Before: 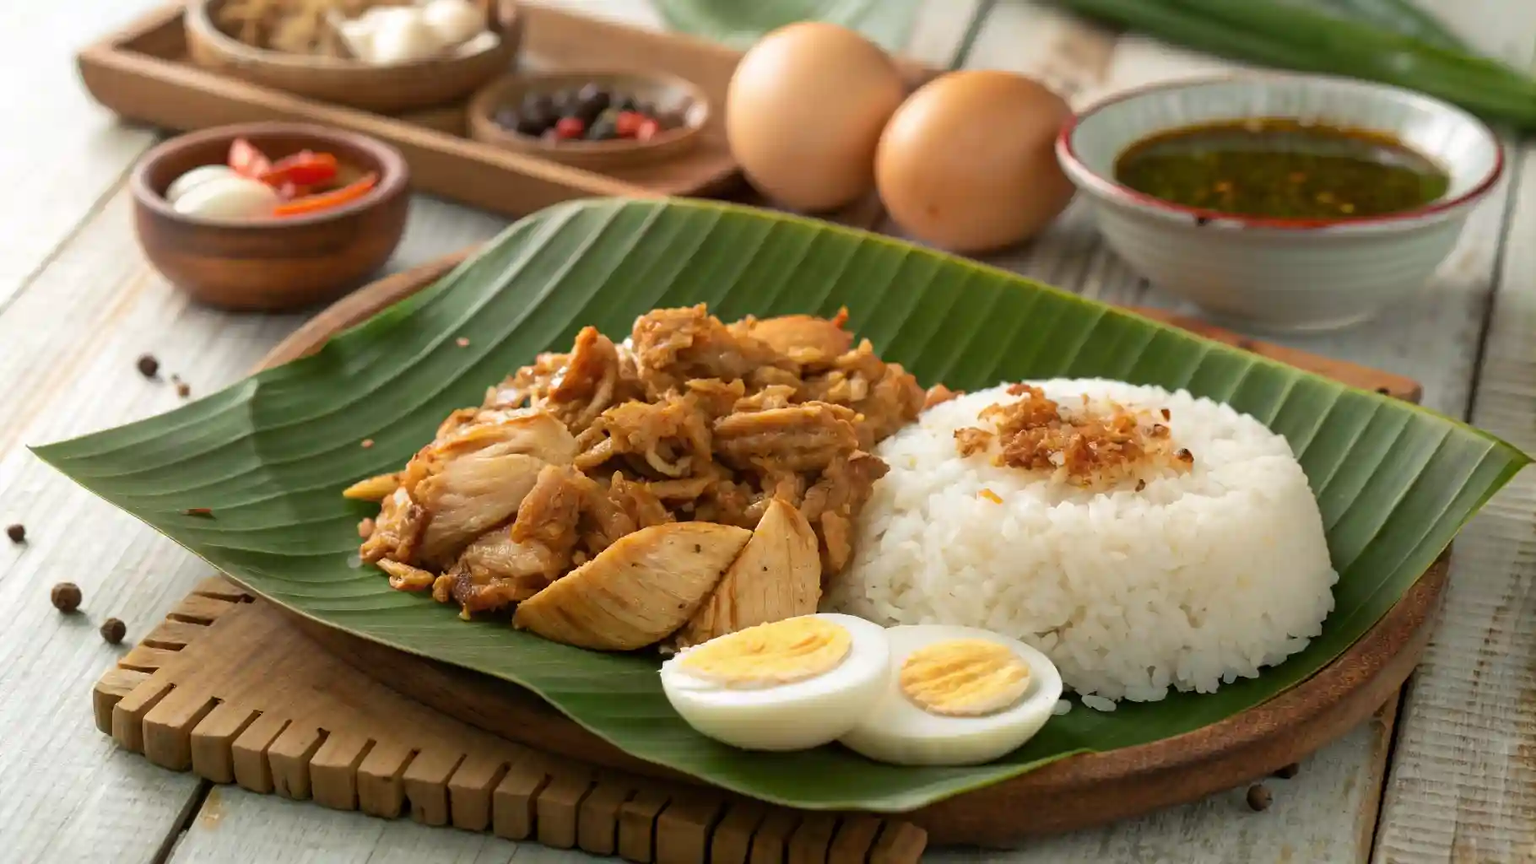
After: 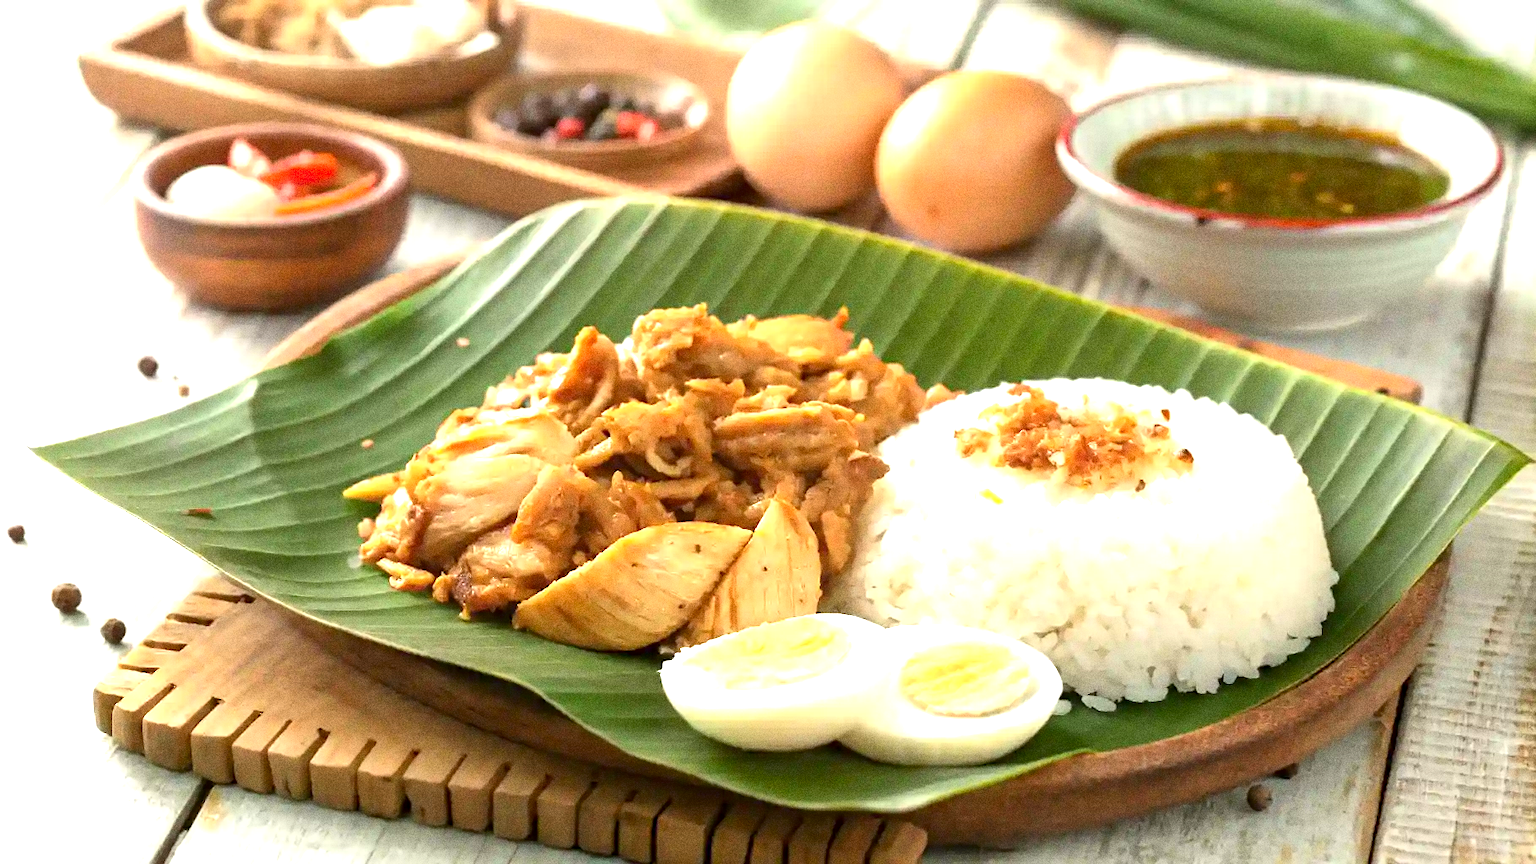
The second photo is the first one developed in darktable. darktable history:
grain: coarseness 0.09 ISO, strength 40%
exposure: black level correction 0.001, exposure 1.398 EV, compensate exposure bias true, compensate highlight preservation false
